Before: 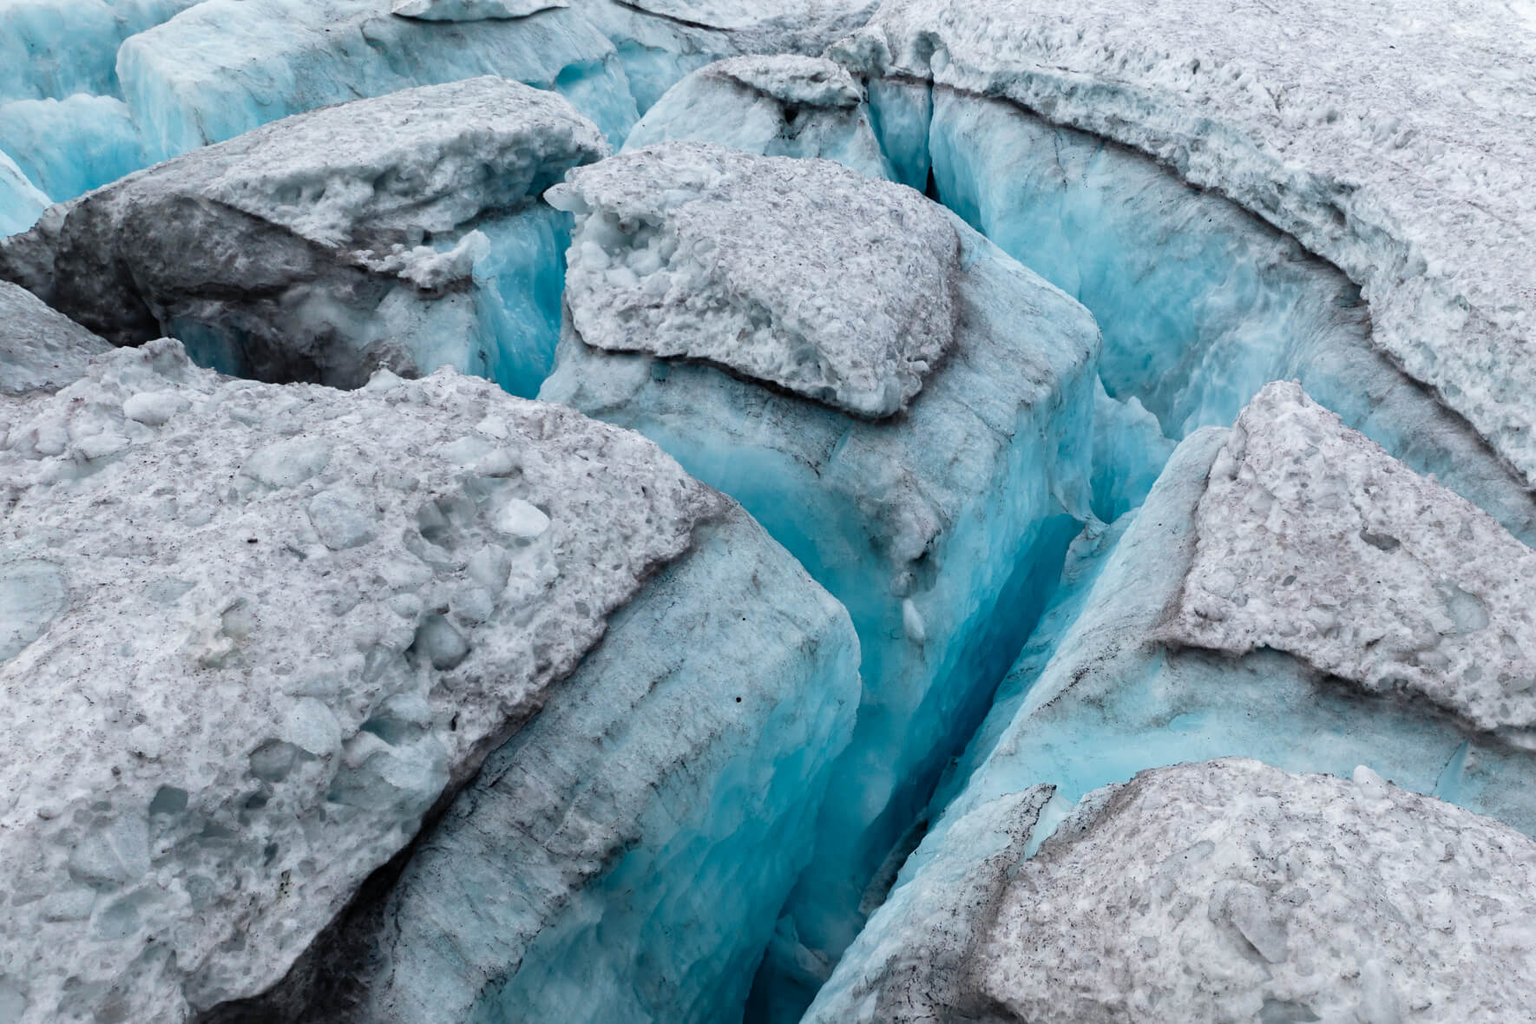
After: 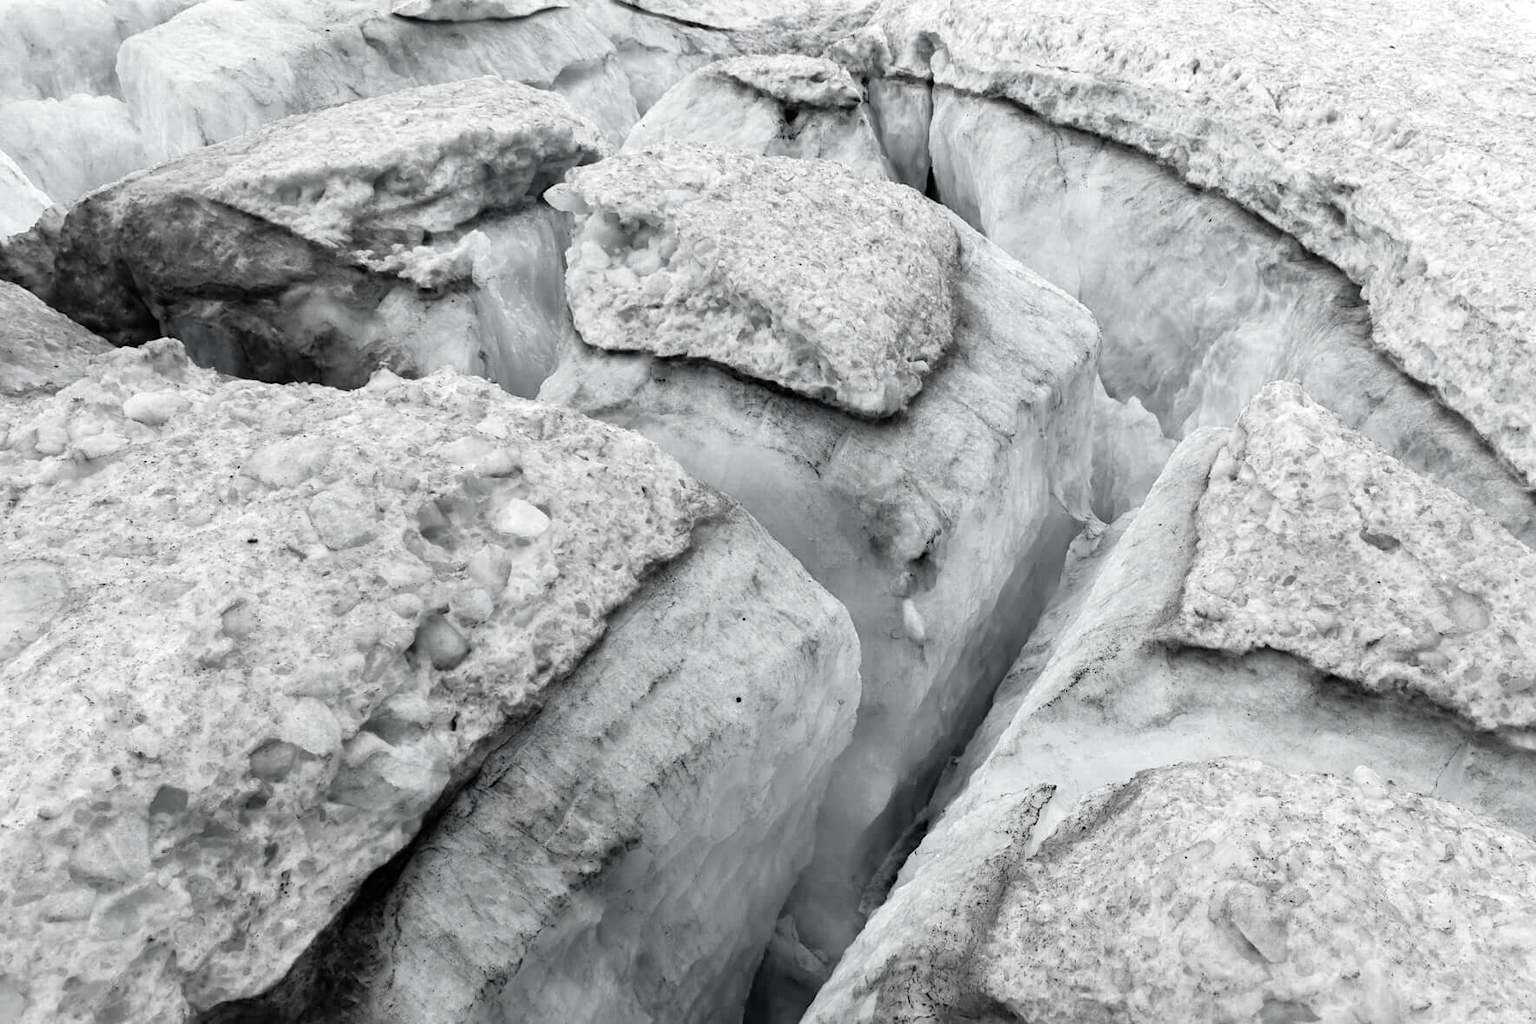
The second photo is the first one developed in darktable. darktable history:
color balance rgb: global offset › chroma 0.138%, global offset › hue 254.27°, perceptual saturation grading › global saturation 25.194%, global vibrance 20%
color zones: curves: ch0 [(0, 0.613) (0.01, 0.613) (0.245, 0.448) (0.498, 0.529) (0.642, 0.665) (0.879, 0.777) (0.99, 0.613)]; ch1 [(0, 0.035) (0.121, 0.189) (0.259, 0.197) (0.415, 0.061) (0.589, 0.022) (0.732, 0.022) (0.857, 0.026) (0.991, 0.053)]
